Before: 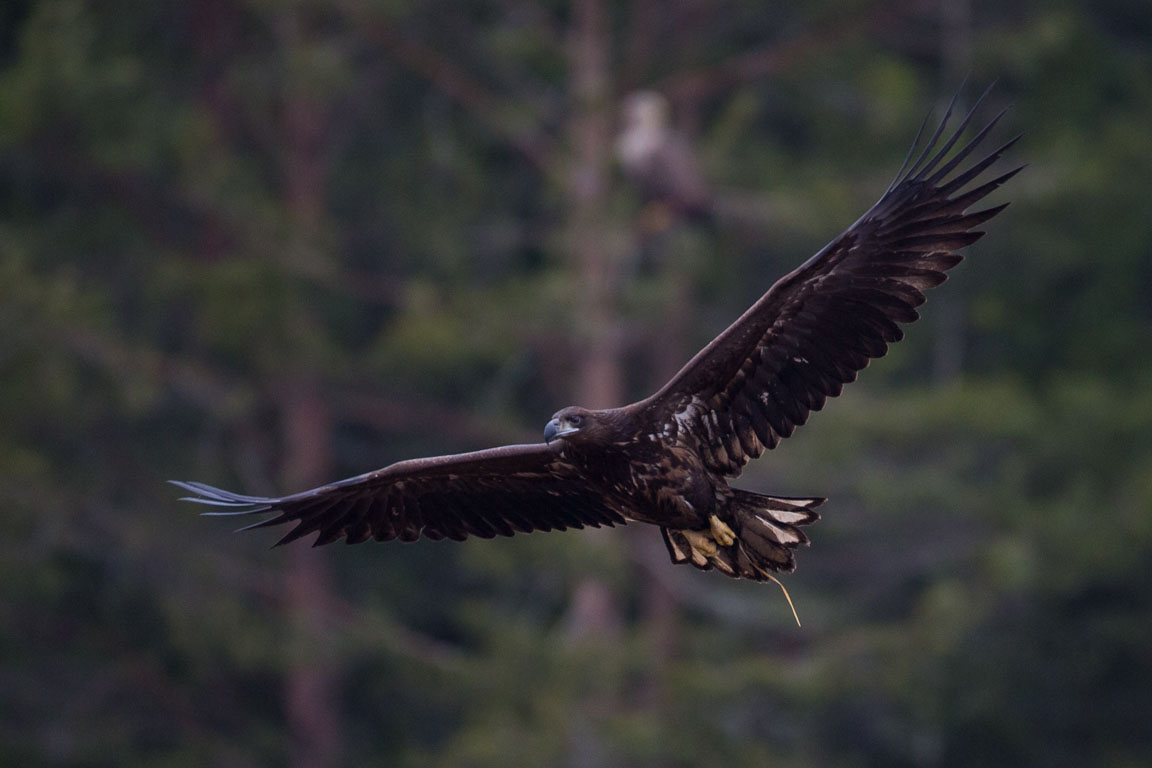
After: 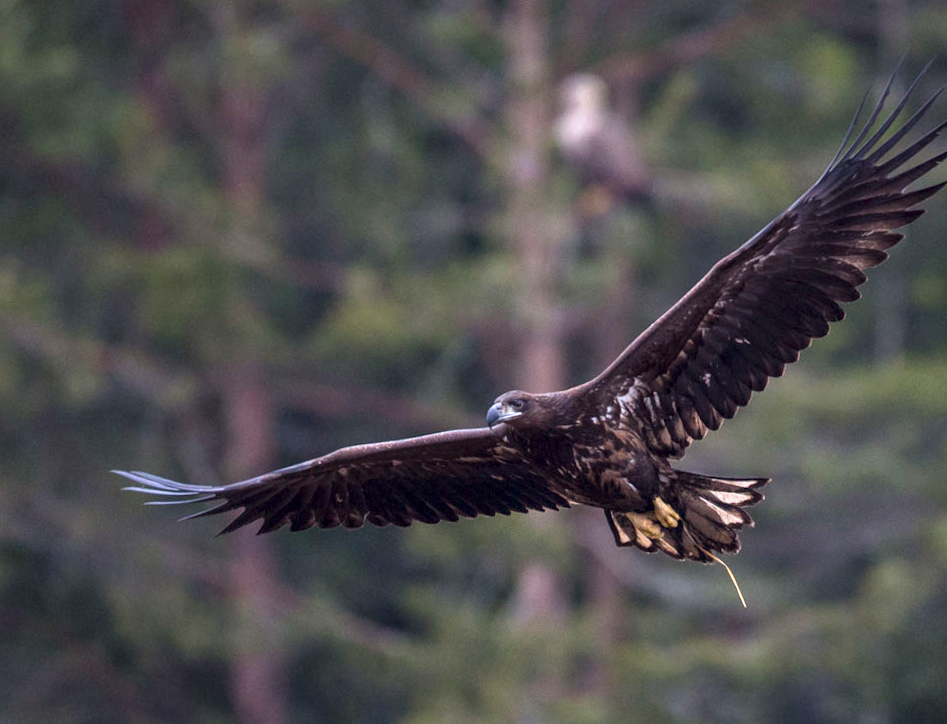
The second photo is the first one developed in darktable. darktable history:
crop and rotate: angle 0.824°, left 4.133%, top 1.071%, right 11.817%, bottom 2.59%
exposure: black level correction 0, exposure 1.105 EV, compensate highlight preservation false
local contrast: on, module defaults
